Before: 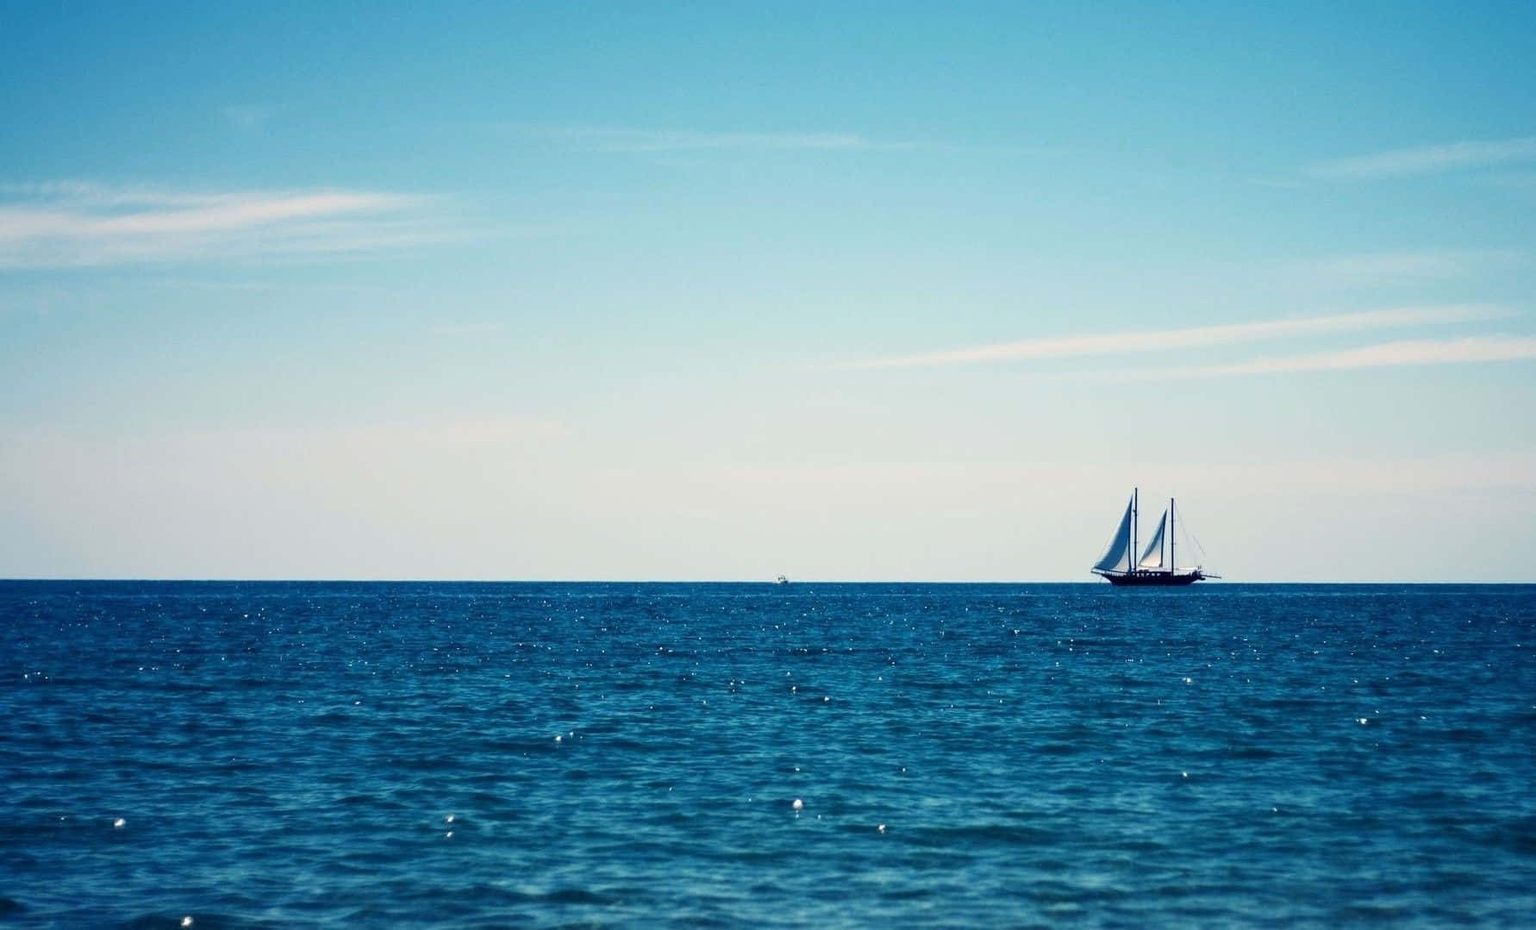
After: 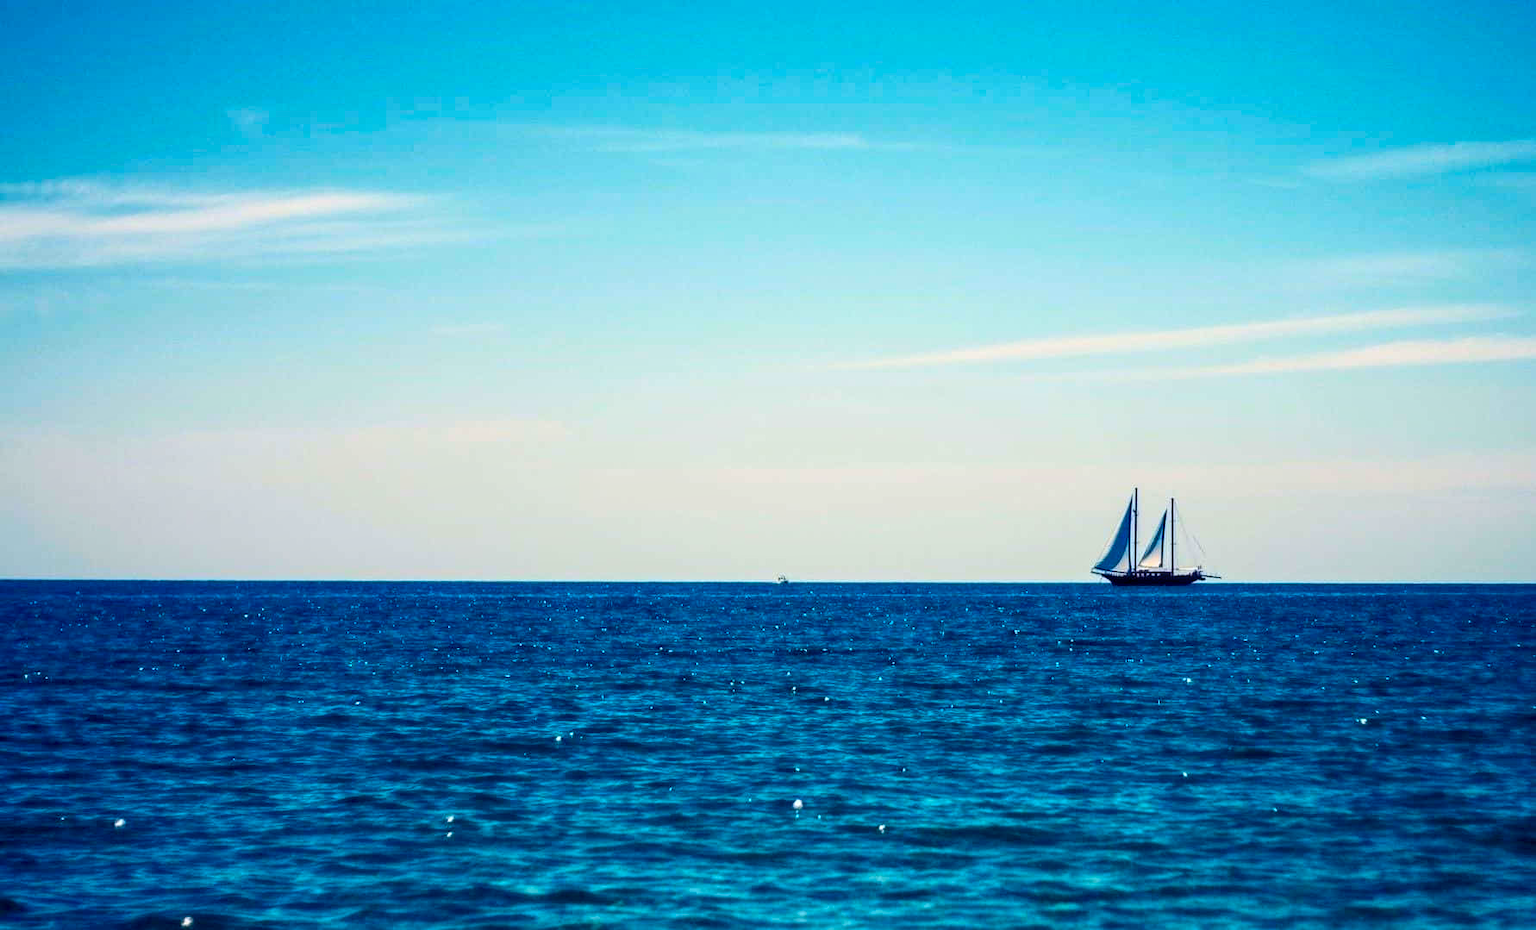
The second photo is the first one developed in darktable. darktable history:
local contrast: highlights 35%, detail 135%
contrast brightness saturation: contrast 0.15, brightness -0.01, saturation 0.1
color balance rgb: linear chroma grading › global chroma 15%, perceptual saturation grading › global saturation 30%
